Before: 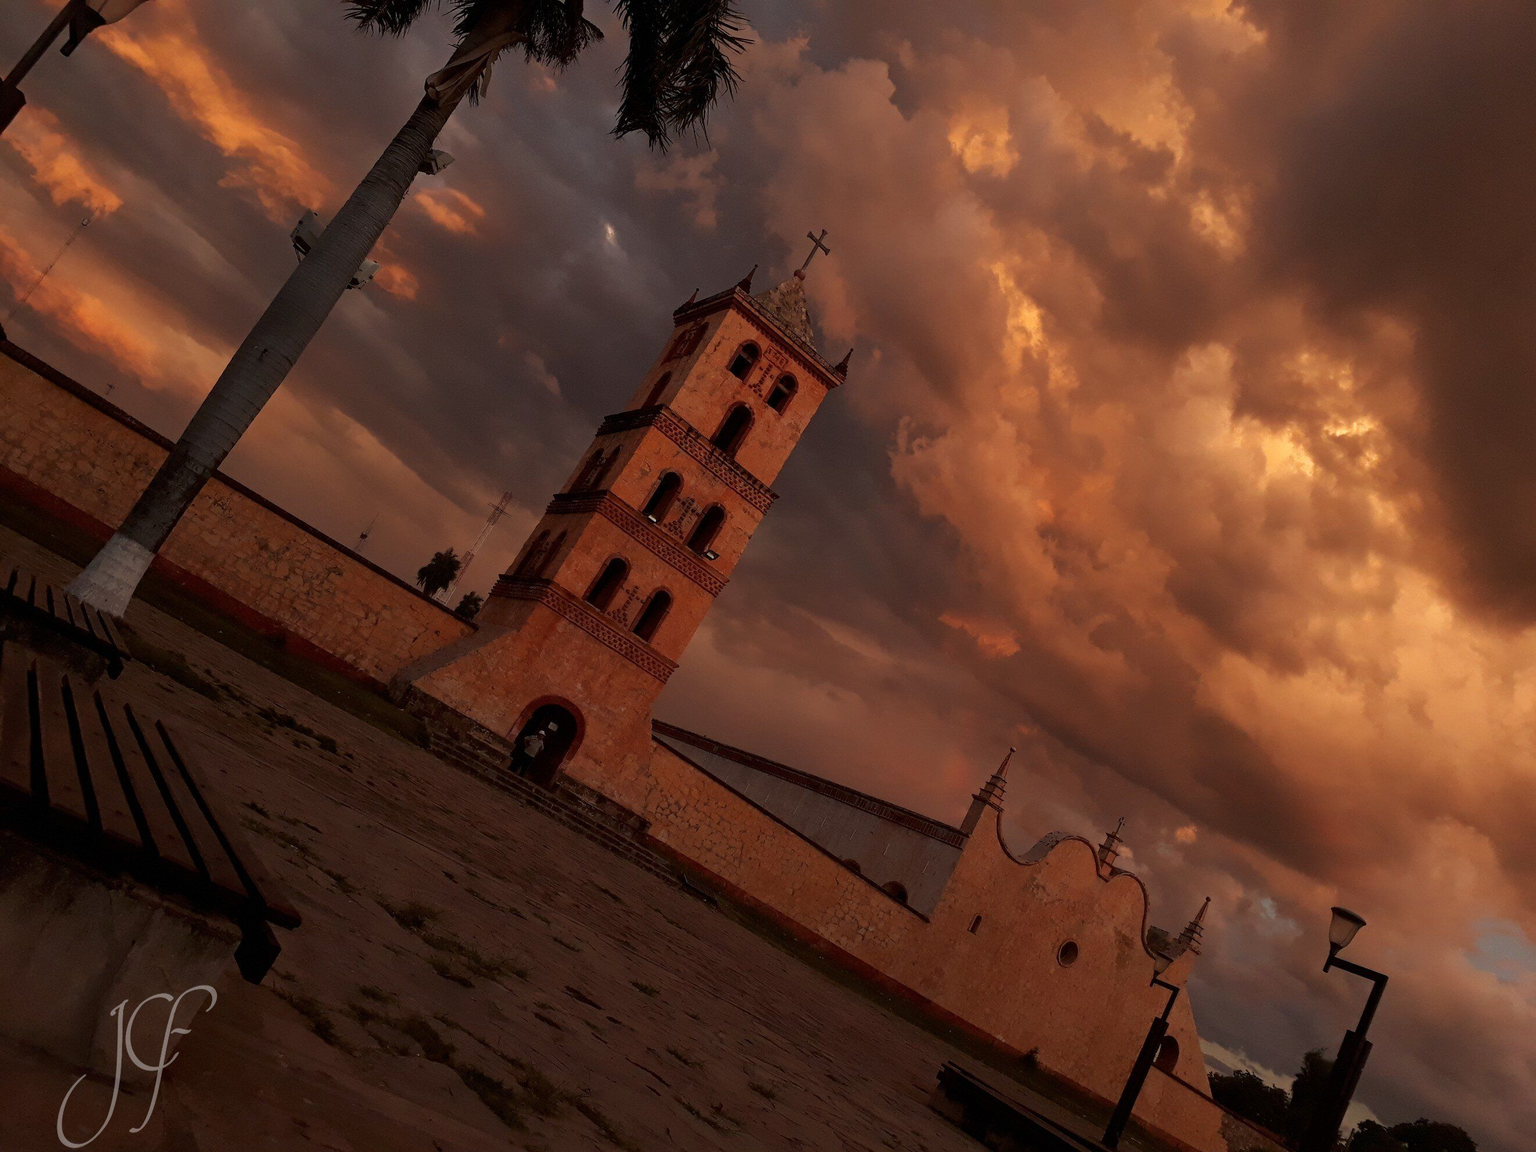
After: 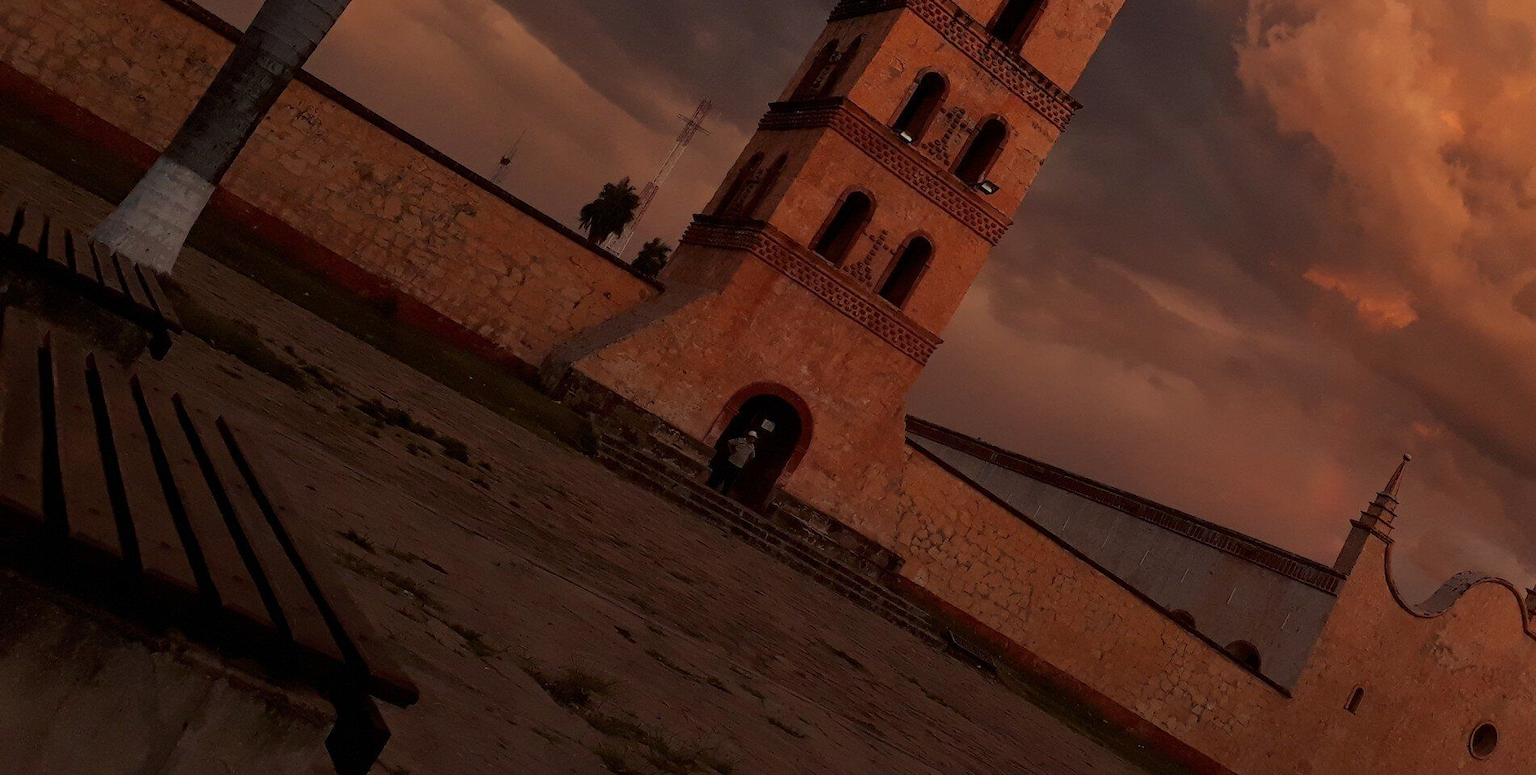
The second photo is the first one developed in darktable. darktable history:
white balance: red 0.982, blue 1.018
crop: top 36.498%, right 27.964%, bottom 14.995%
